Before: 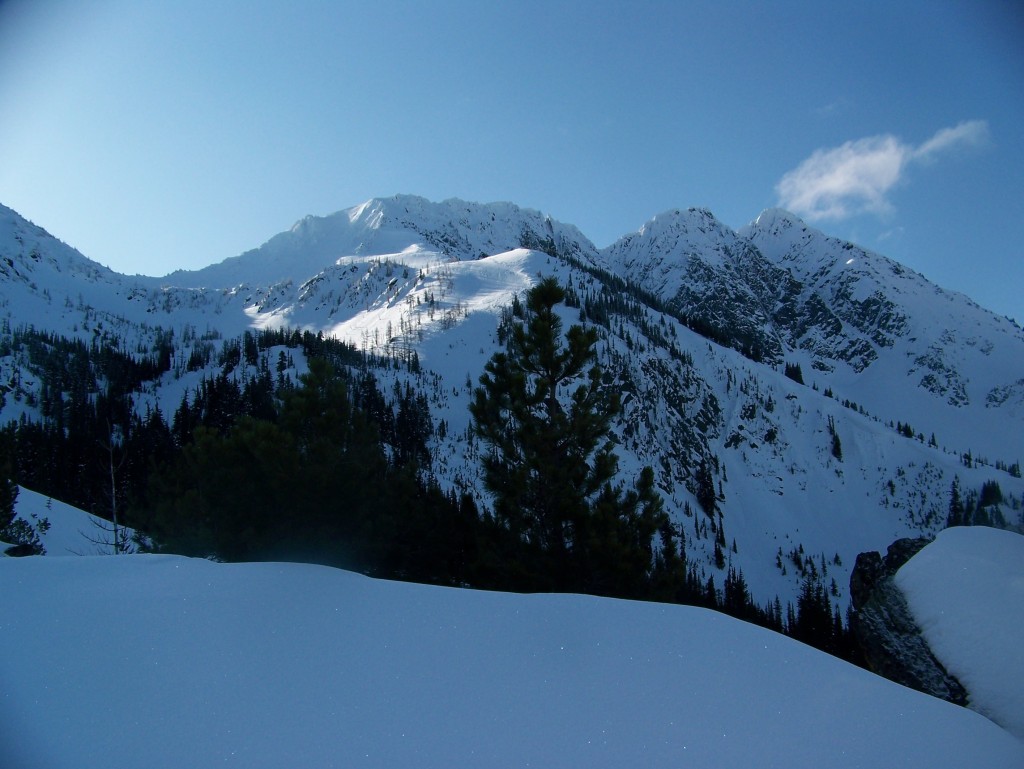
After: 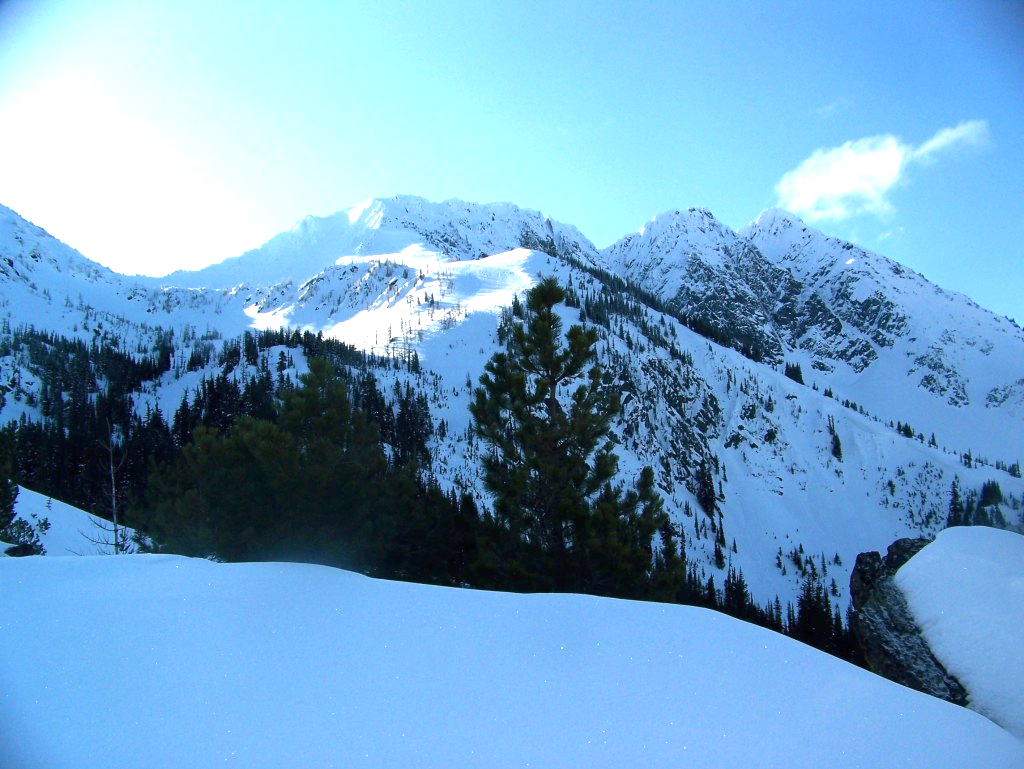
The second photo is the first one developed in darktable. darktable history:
exposure: black level correction 0, exposure 1.496 EV, compensate exposure bias true, compensate highlight preservation false
